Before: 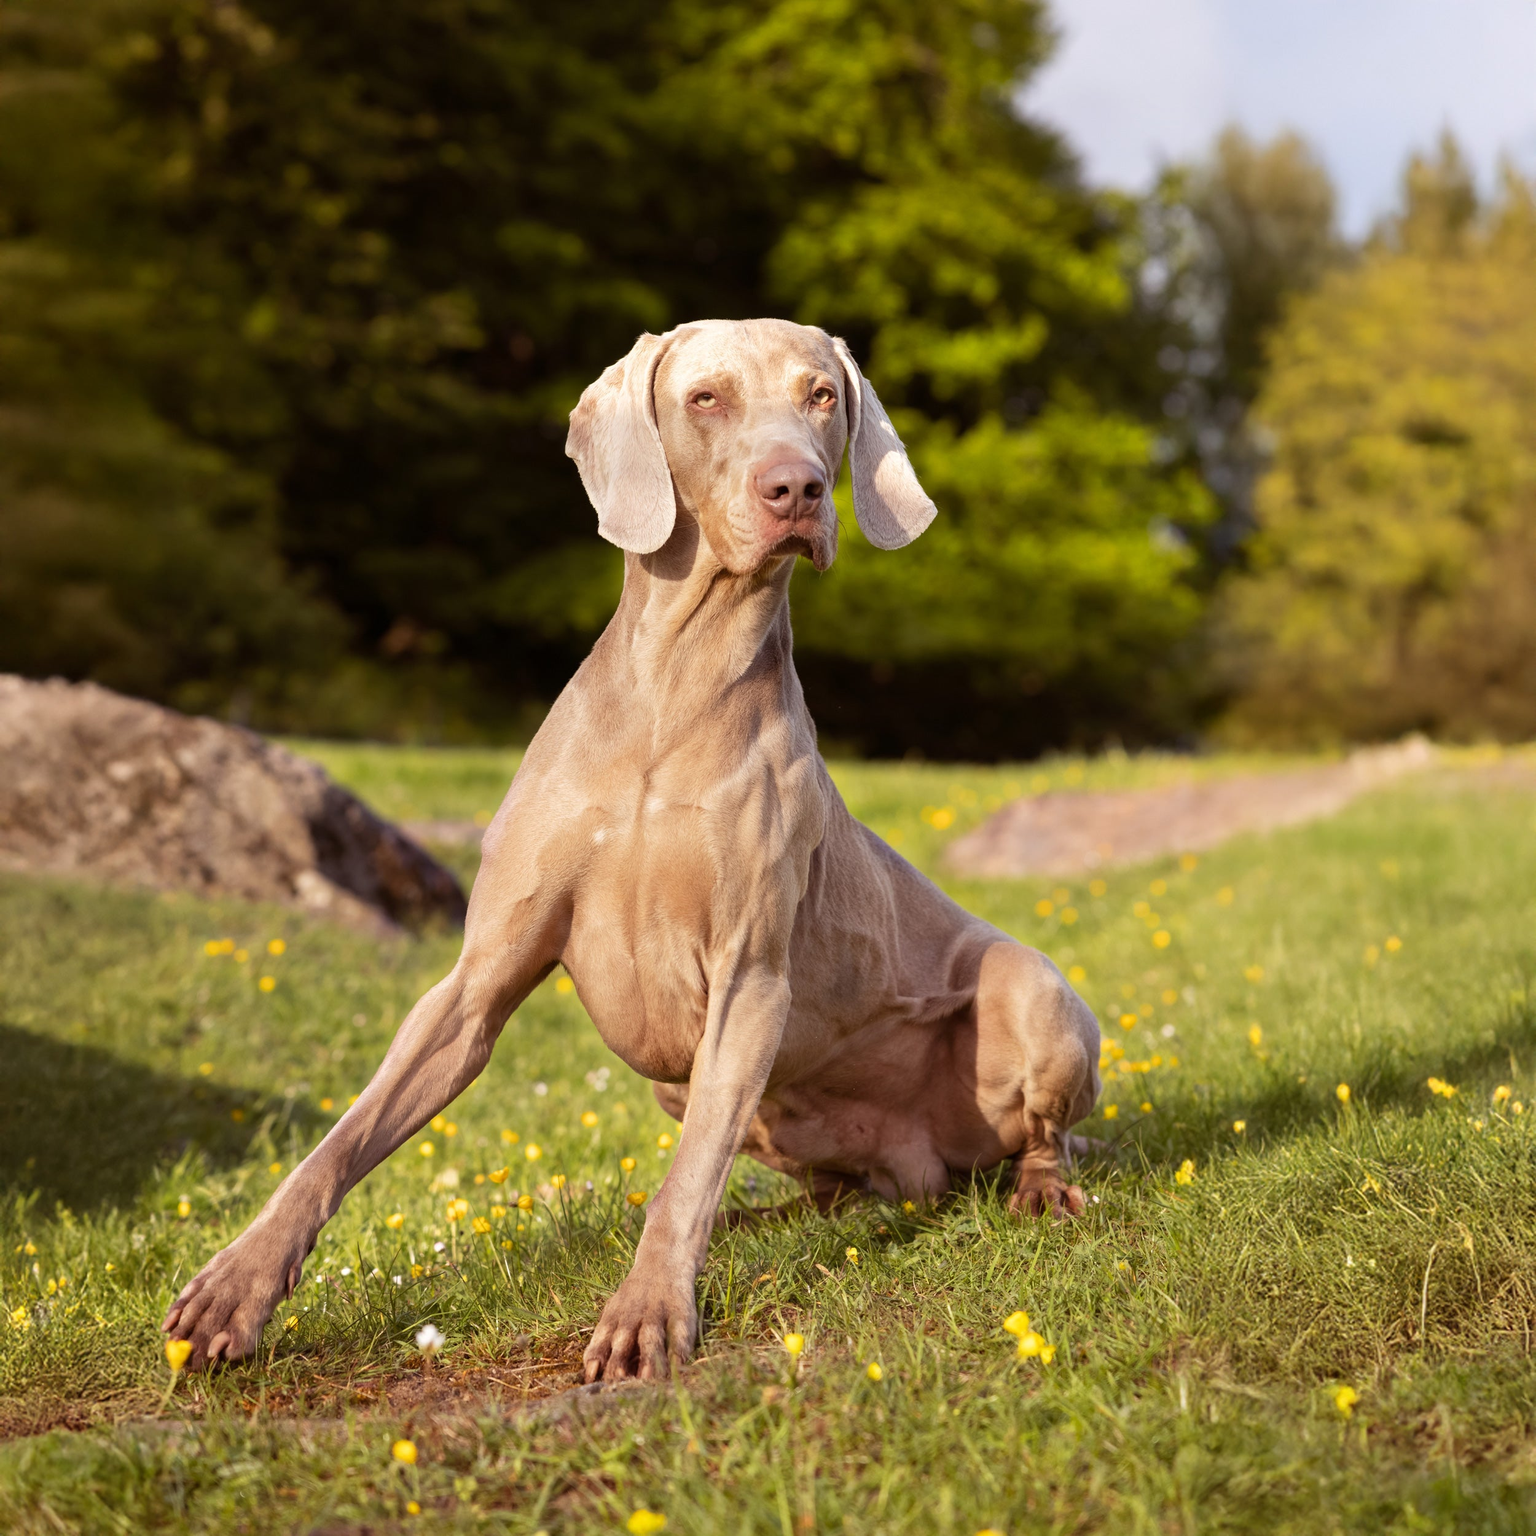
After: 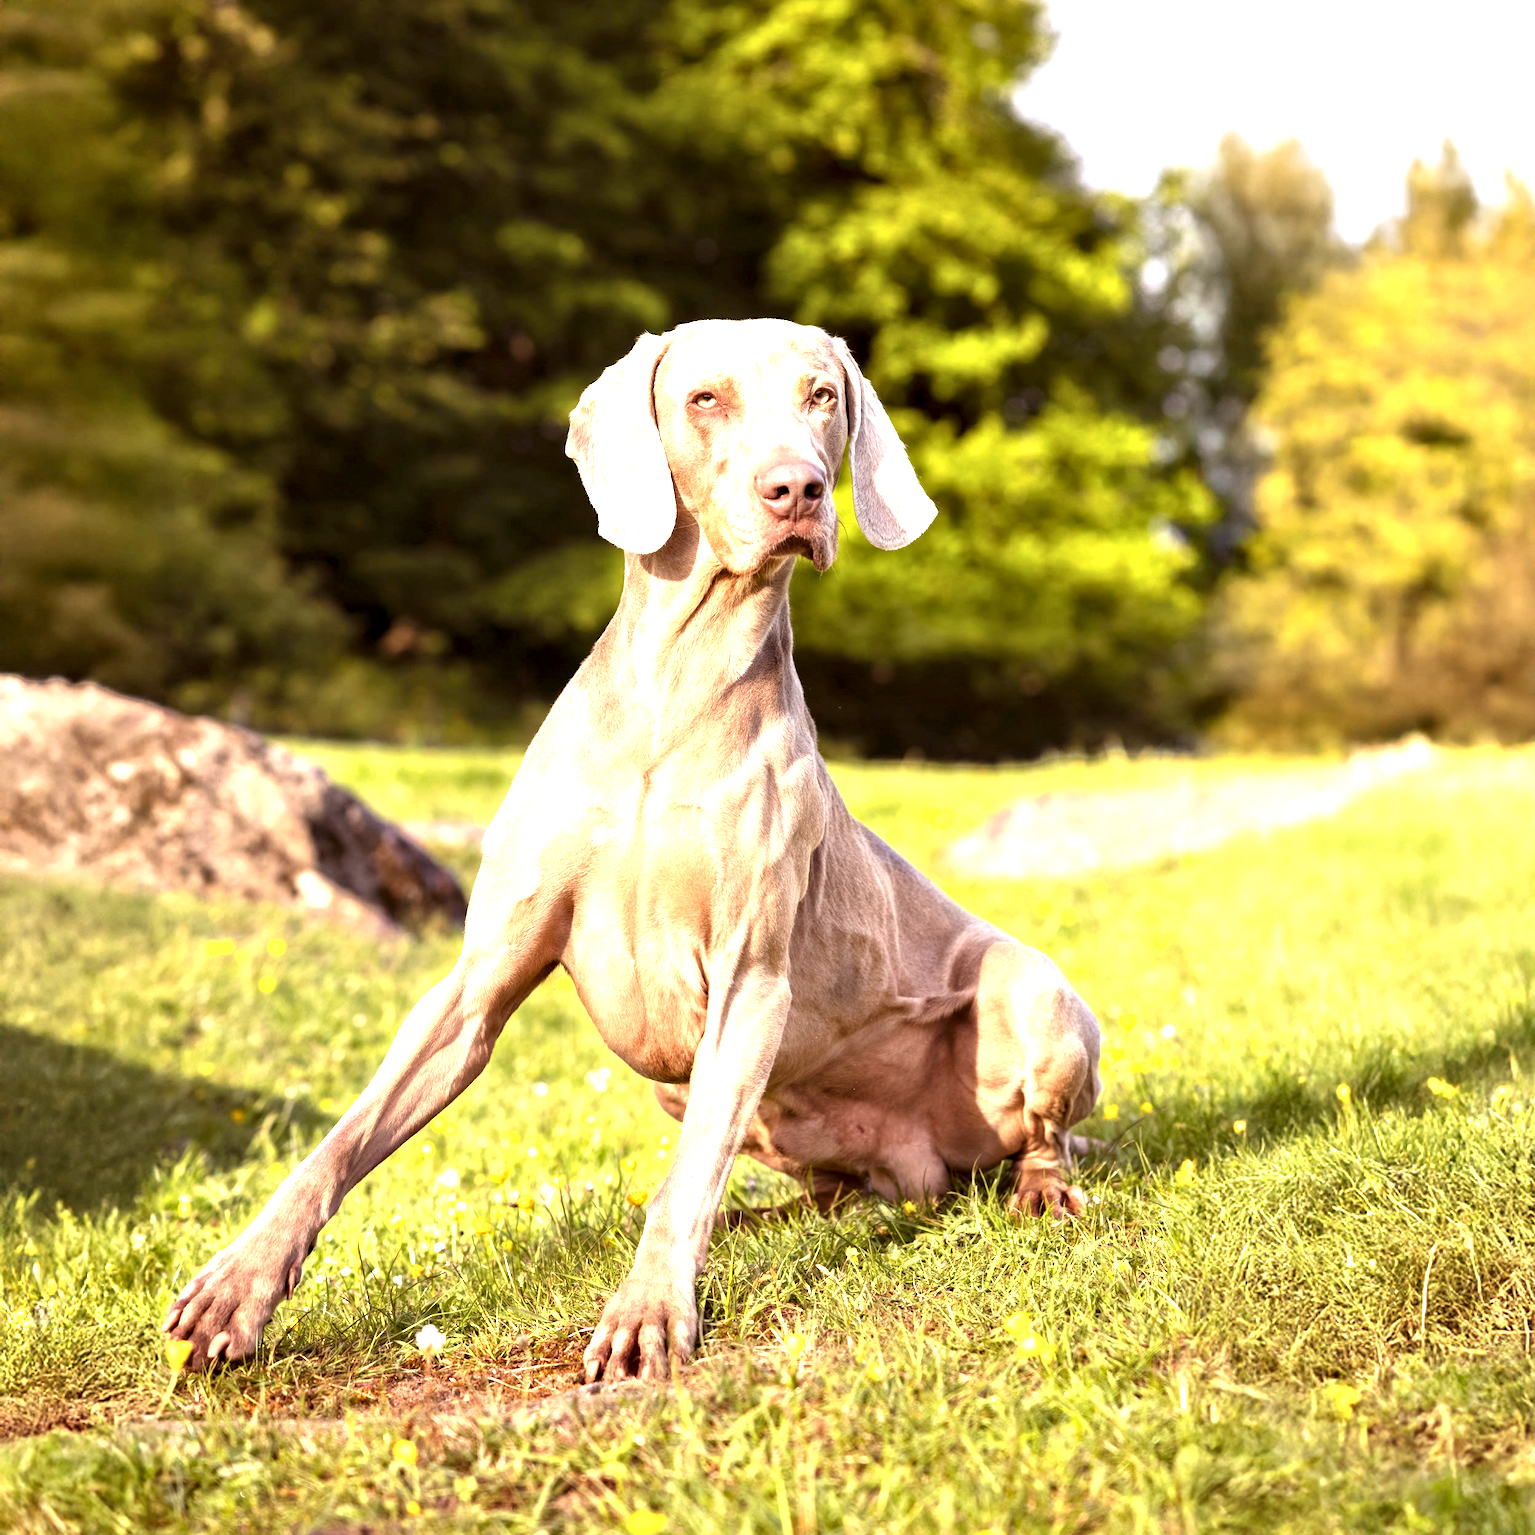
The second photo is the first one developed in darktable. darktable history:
exposure: black level correction 0, exposure 1.45 EV, compensate exposure bias true, compensate highlight preservation false
contrast equalizer: y [[0.531, 0.548, 0.559, 0.557, 0.544, 0.527], [0.5 ×6], [0.5 ×6], [0 ×6], [0 ×6]]
